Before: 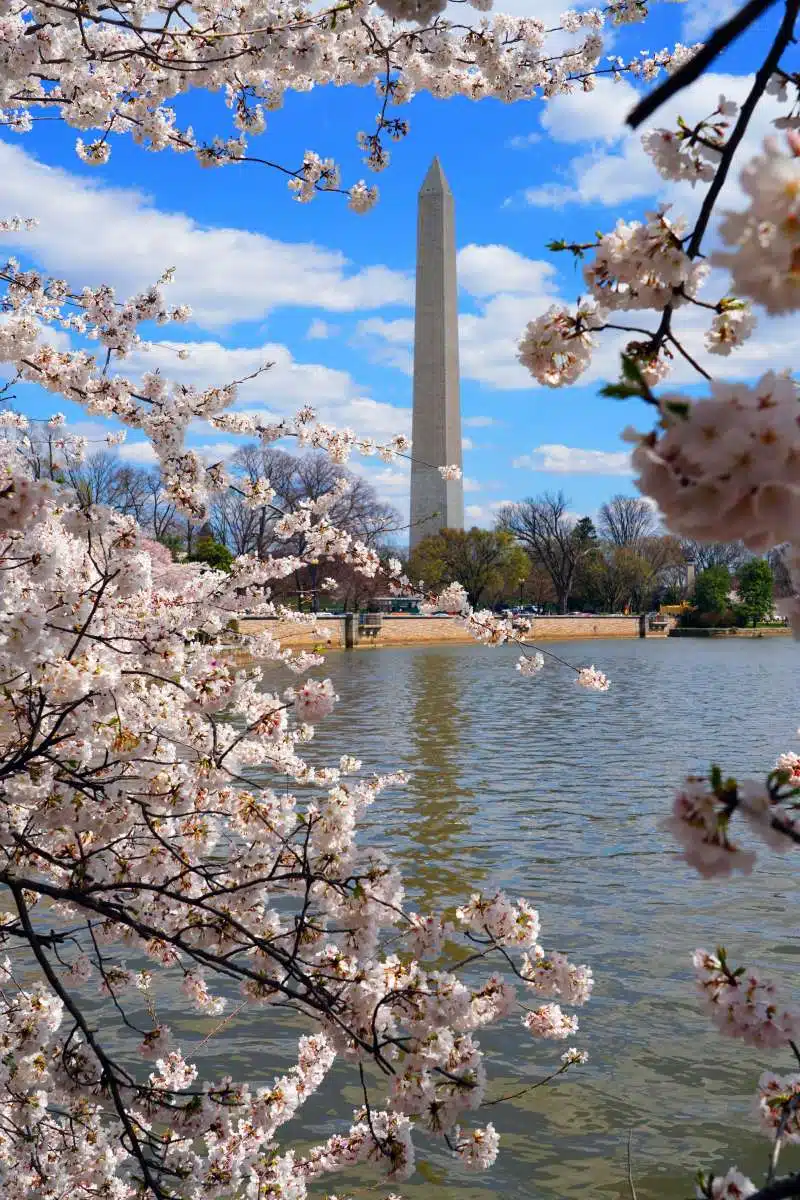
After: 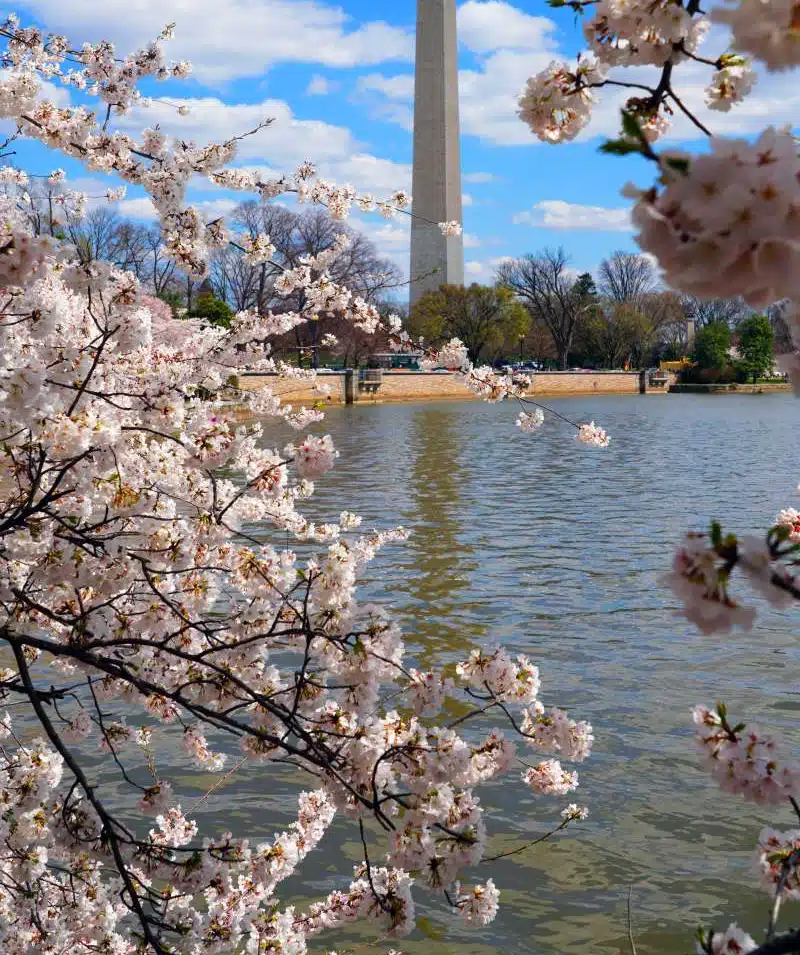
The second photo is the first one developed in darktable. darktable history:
crop and rotate: top 20.36%
color balance rgb: perceptual saturation grading › global saturation 0.752%, global vibrance 9.954%
